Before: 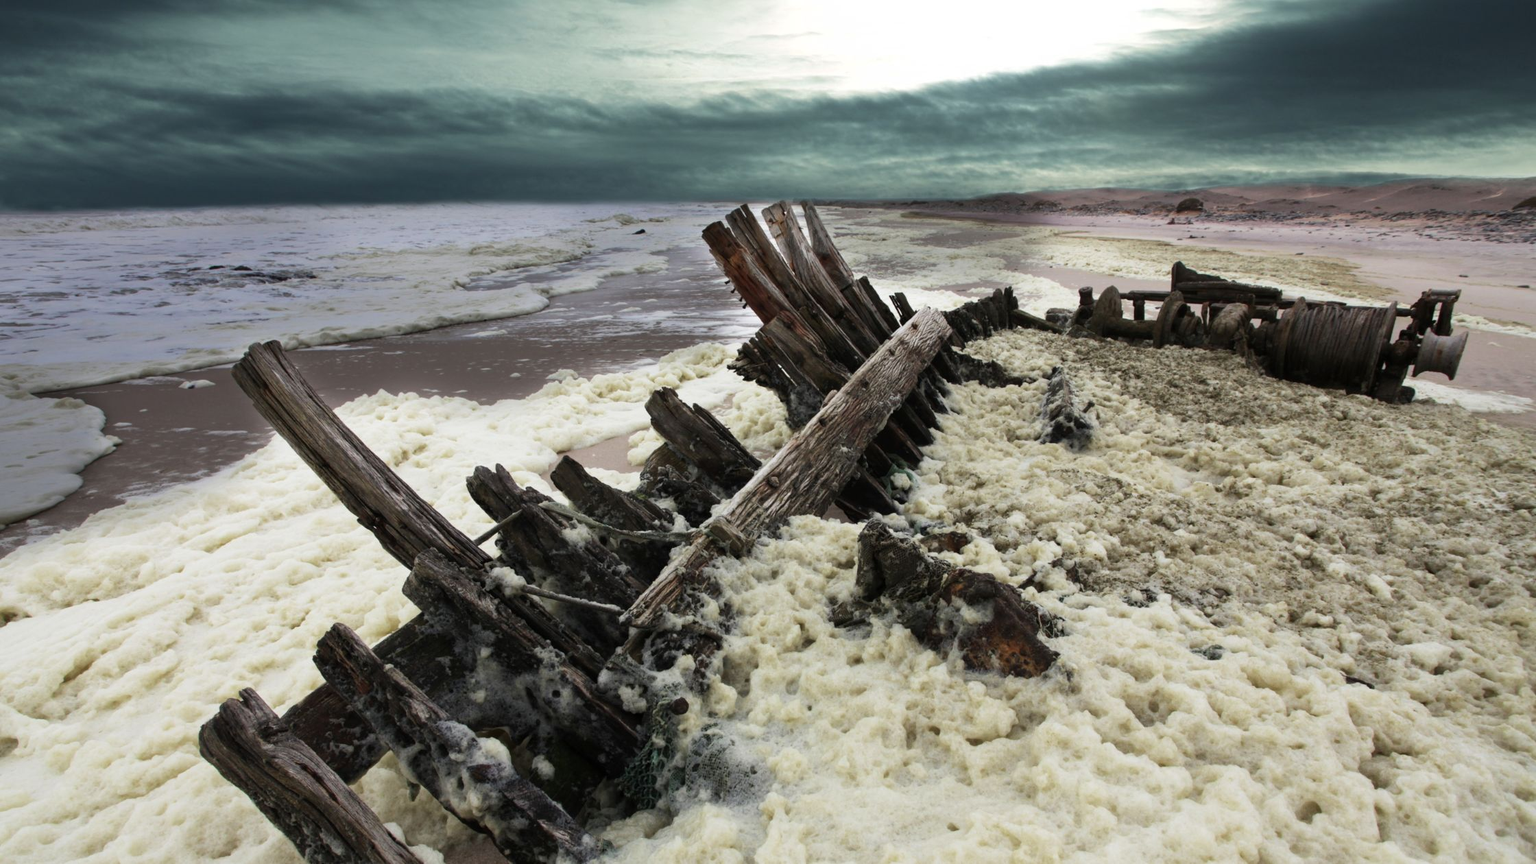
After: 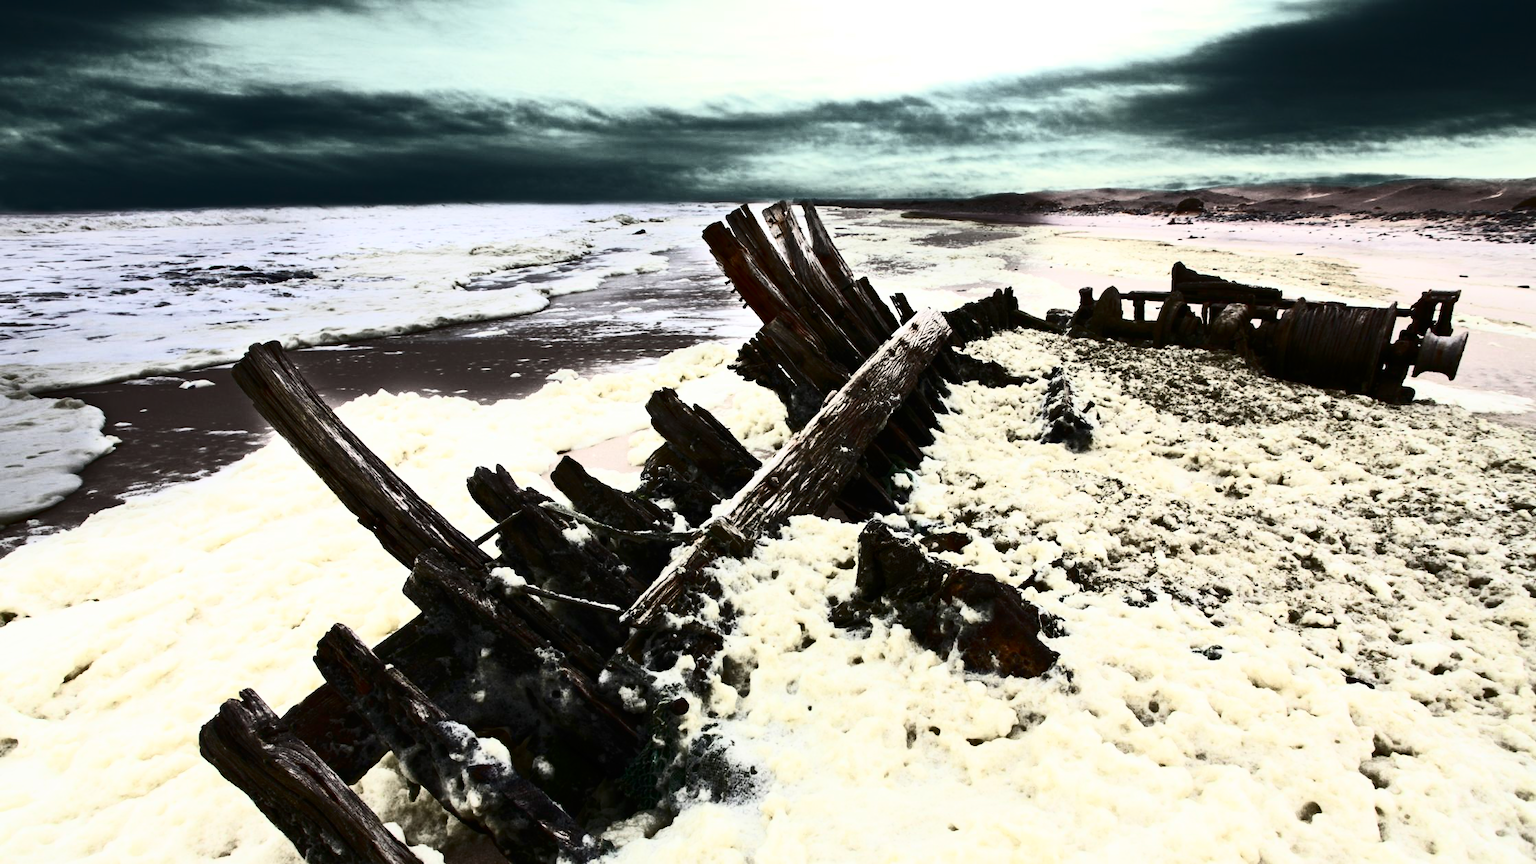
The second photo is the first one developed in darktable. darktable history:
contrast brightness saturation: contrast 0.949, brightness 0.199
